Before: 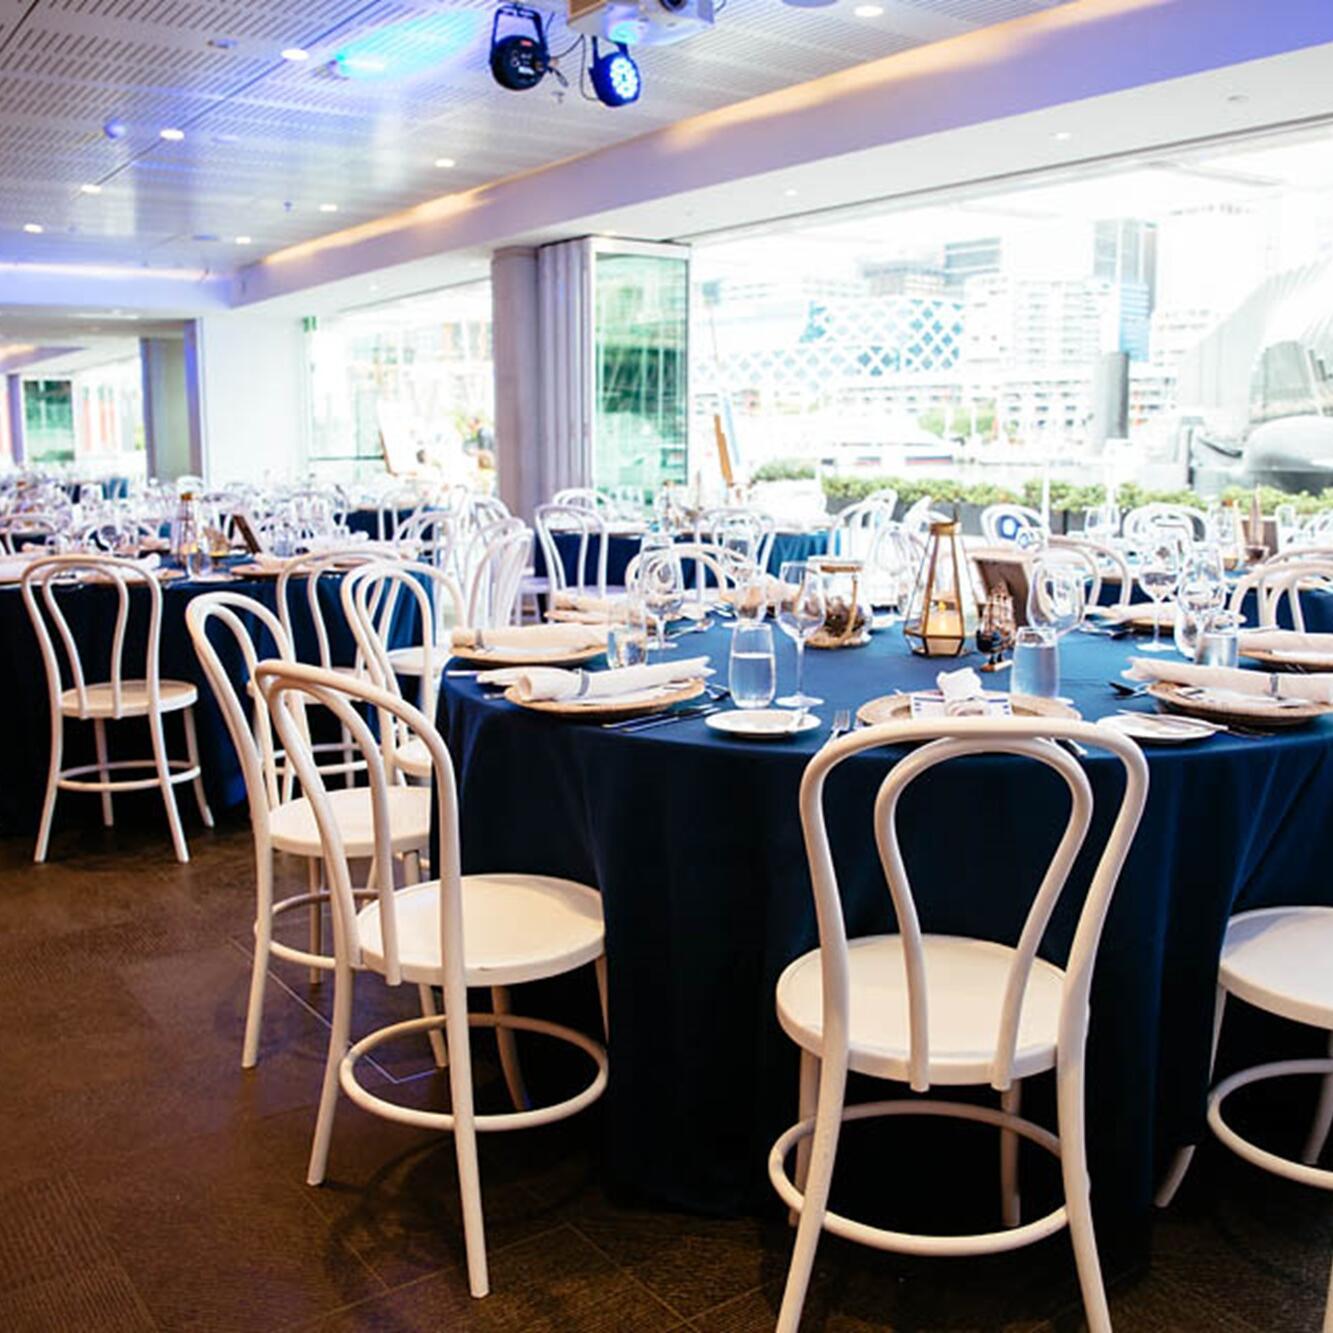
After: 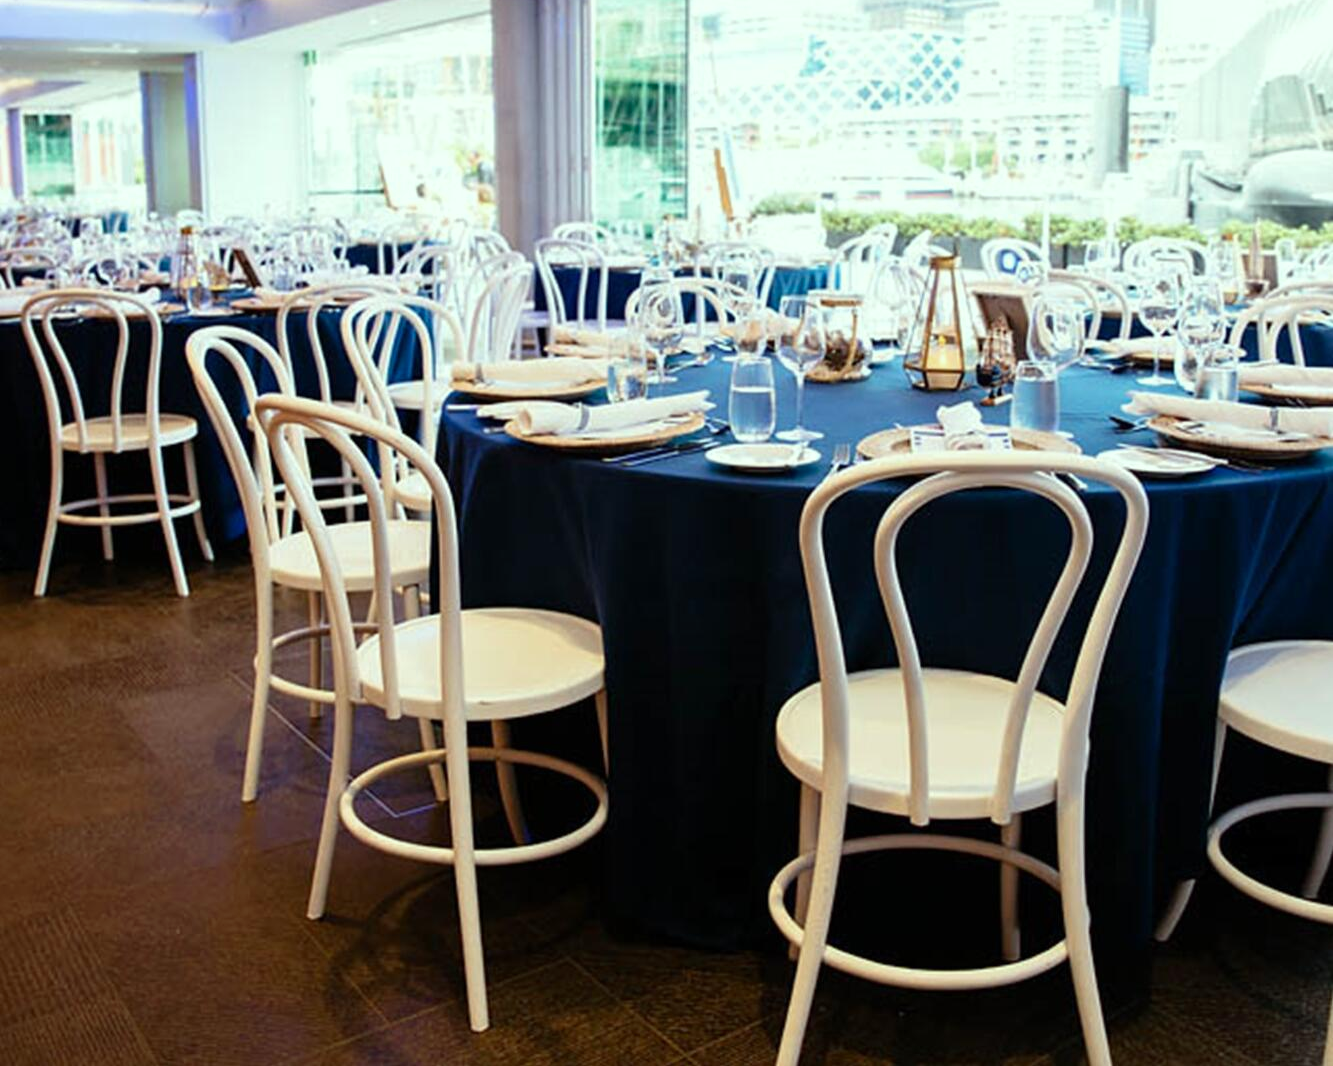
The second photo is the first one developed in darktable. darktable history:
color correction: highlights a* -8, highlights b* 3.1
crop and rotate: top 19.998%
